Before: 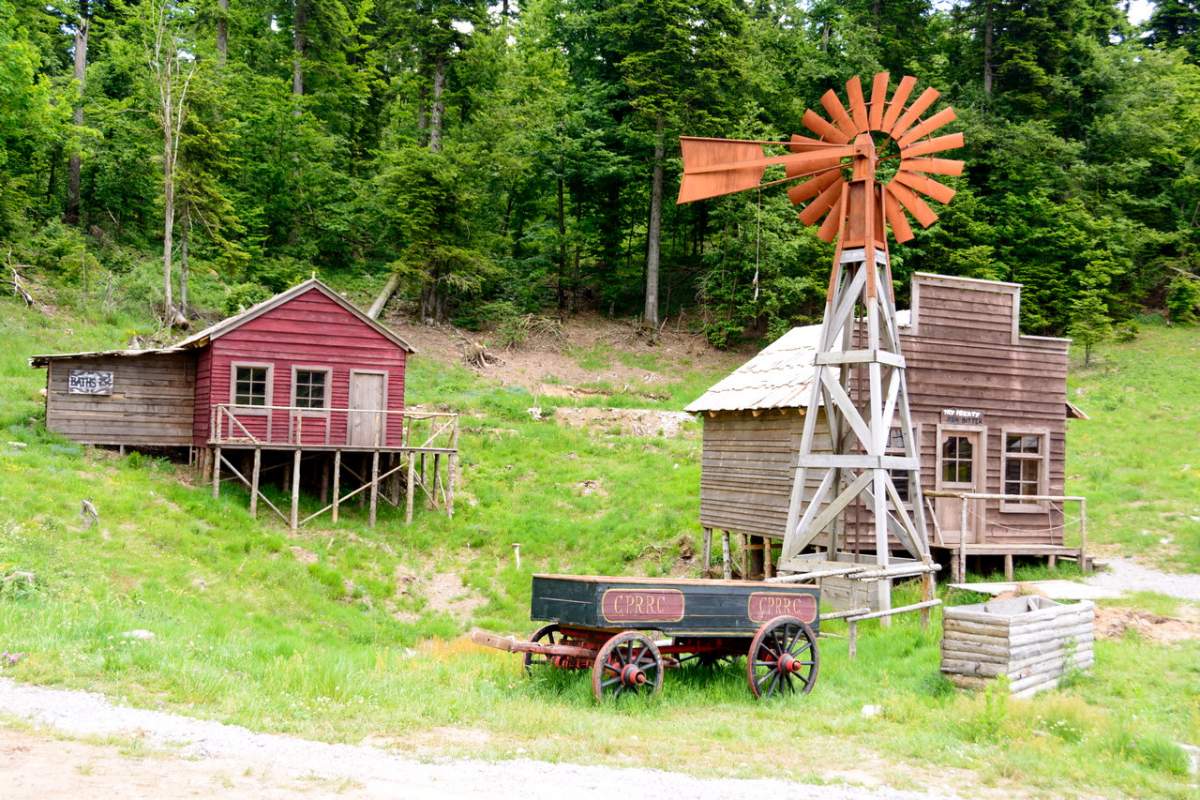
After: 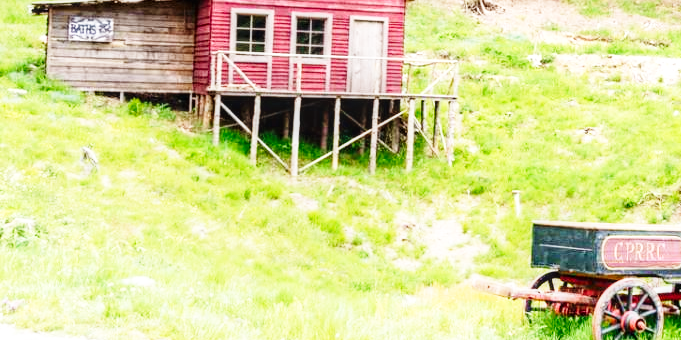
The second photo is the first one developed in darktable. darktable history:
local contrast: on, module defaults
base curve: curves: ch0 [(0, 0) (0.018, 0.026) (0.143, 0.37) (0.33, 0.731) (0.458, 0.853) (0.735, 0.965) (0.905, 0.986) (1, 1)], preserve colors none
crop: top 44.238%, right 43.216%, bottom 13.237%
